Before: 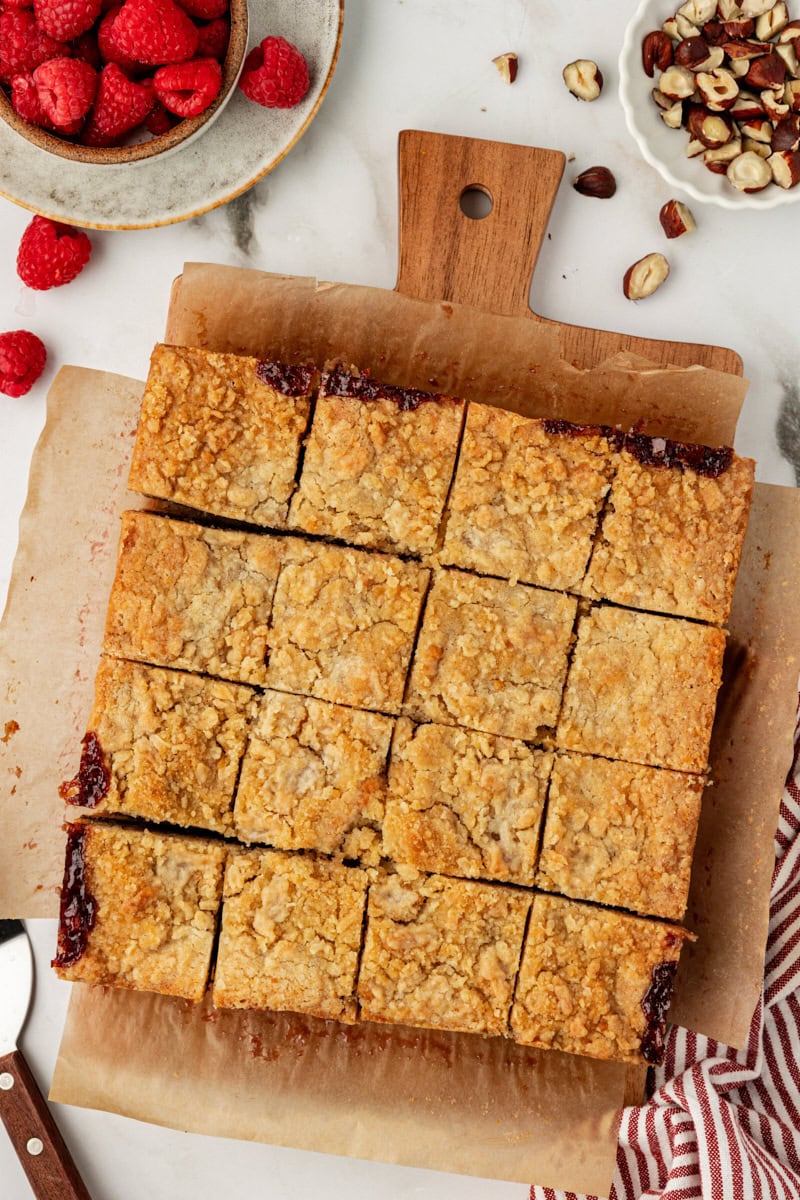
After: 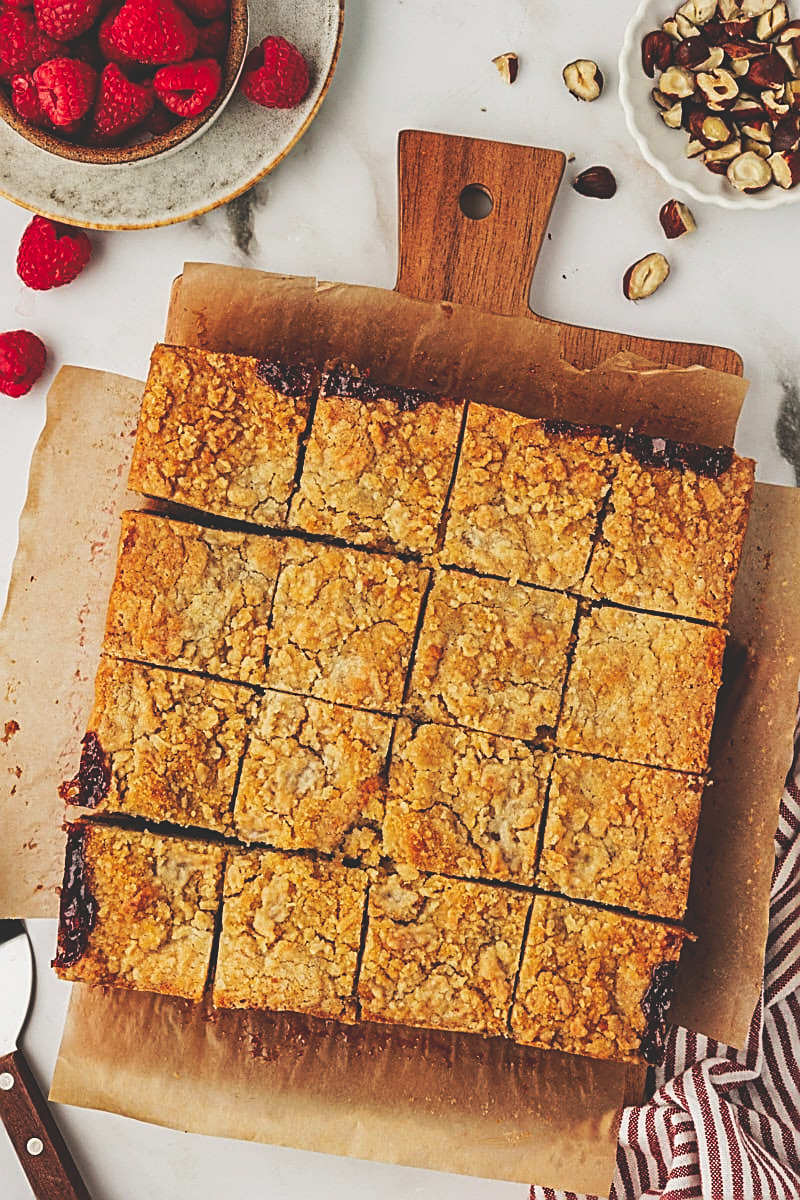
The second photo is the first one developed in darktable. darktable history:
exposure: black level correction -0.036, exposure -0.497 EV, compensate exposure bias true, compensate highlight preservation false
sharpen: amount 0.991
tone curve: curves: ch0 [(0, 0) (0.003, 0.147) (0.011, 0.147) (0.025, 0.147) (0.044, 0.147) (0.069, 0.147) (0.1, 0.15) (0.136, 0.158) (0.177, 0.174) (0.224, 0.198) (0.277, 0.241) (0.335, 0.292) (0.399, 0.361) (0.468, 0.452) (0.543, 0.568) (0.623, 0.679) (0.709, 0.793) (0.801, 0.886) (0.898, 0.966) (1, 1)], preserve colors none
